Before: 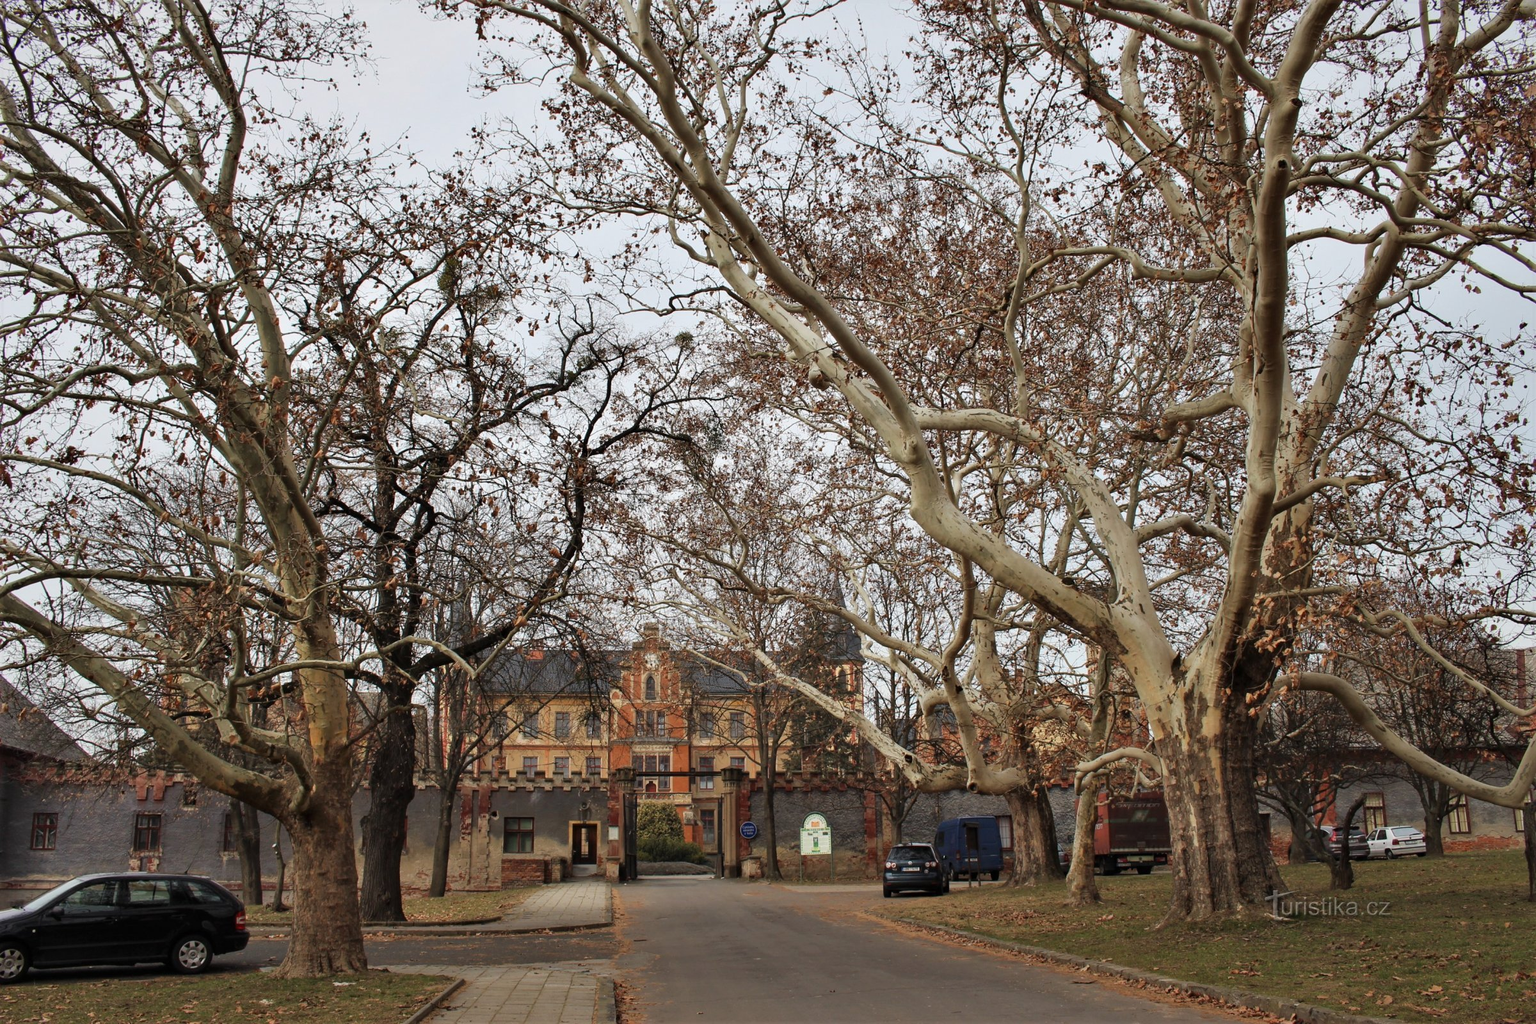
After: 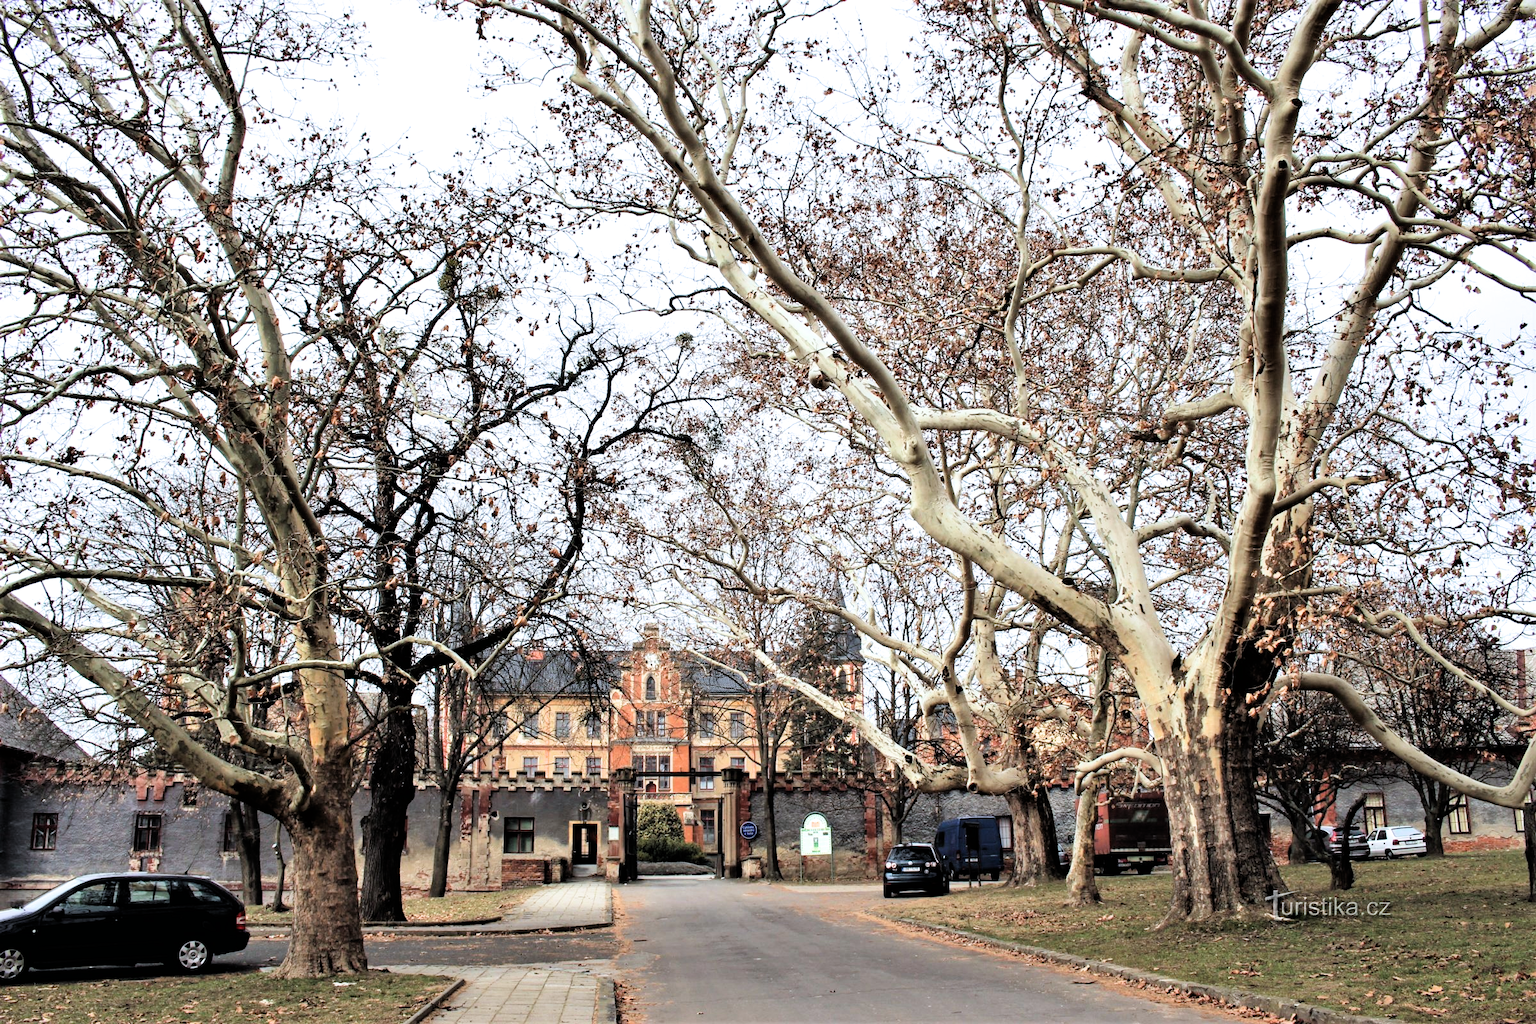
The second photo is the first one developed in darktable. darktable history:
filmic rgb: black relative exposure -4.04 EV, white relative exposure 3 EV, hardness 3.02, contrast 1.492
exposure: black level correction 0, exposure 1.199 EV, compensate highlight preservation false
color calibration: illuminant custom, x 0.368, y 0.373, temperature 4350.55 K
